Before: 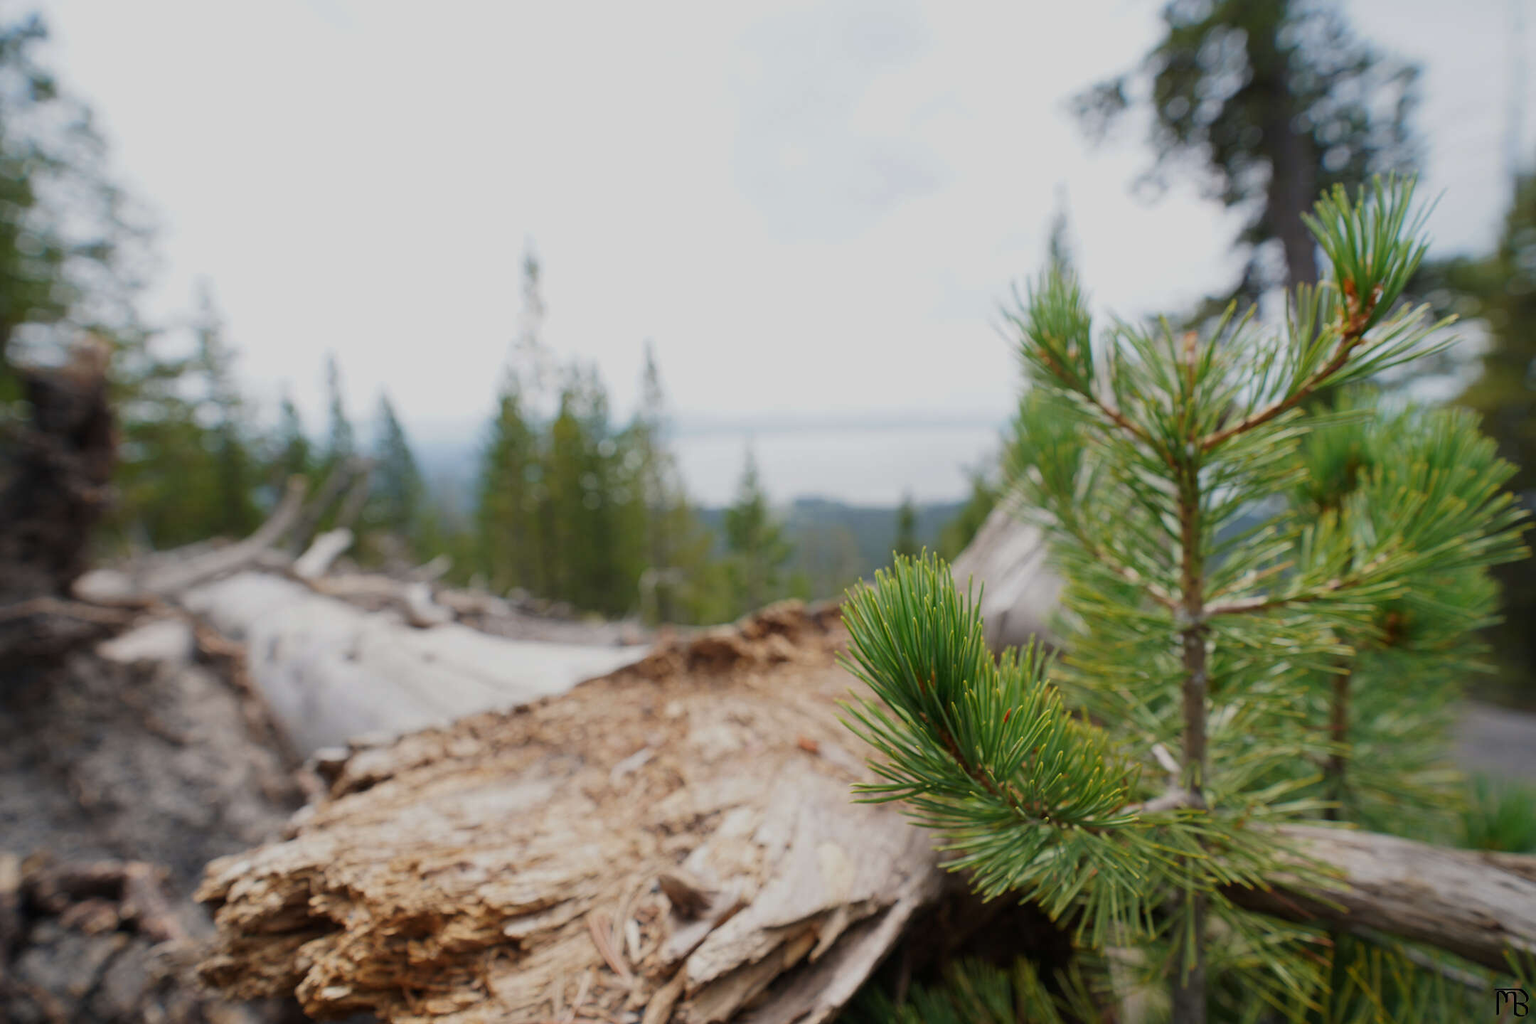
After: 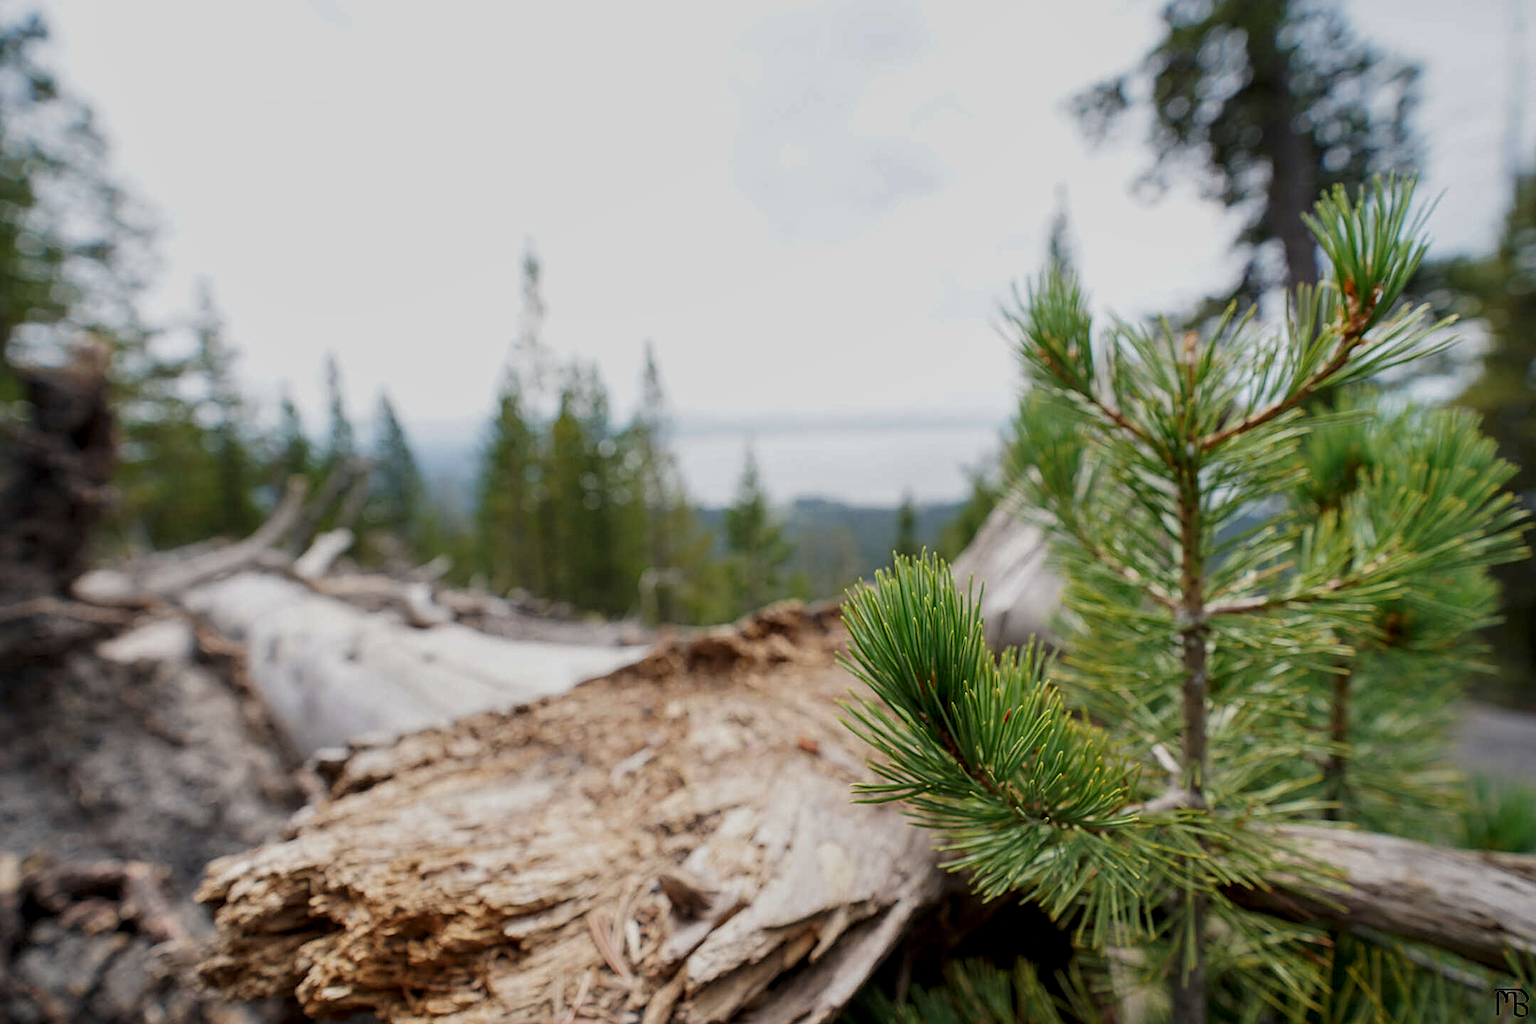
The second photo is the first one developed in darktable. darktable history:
local contrast: highlights 37%, detail 135%
sharpen: on, module defaults
